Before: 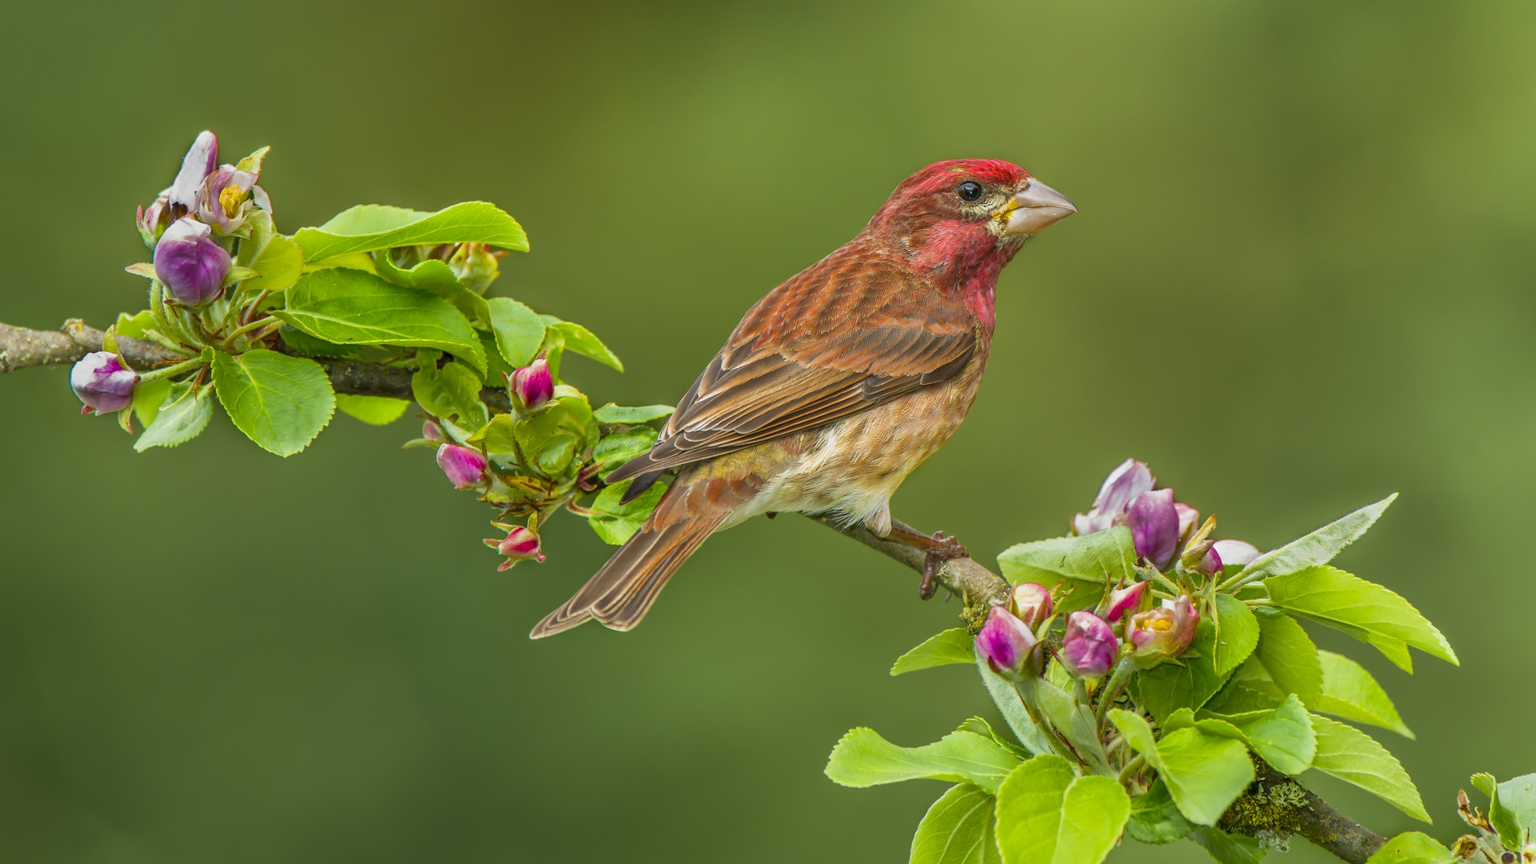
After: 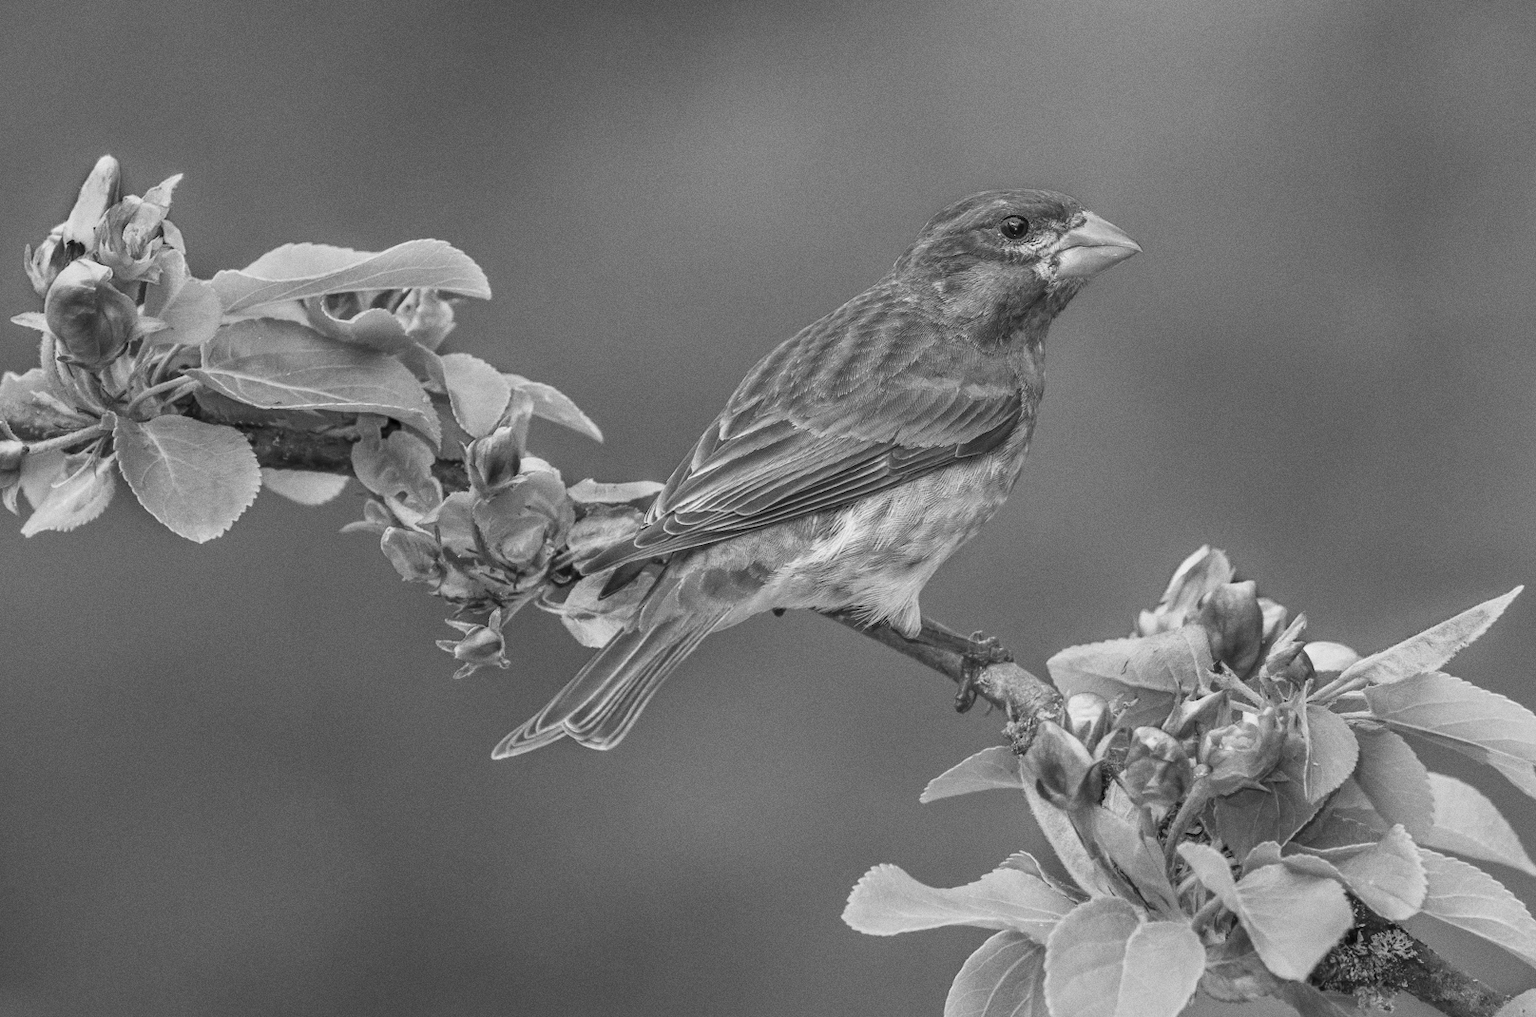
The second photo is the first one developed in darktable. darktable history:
monochrome: on, module defaults
grain: coarseness 0.47 ISO
crop: left 7.598%, right 7.873%
